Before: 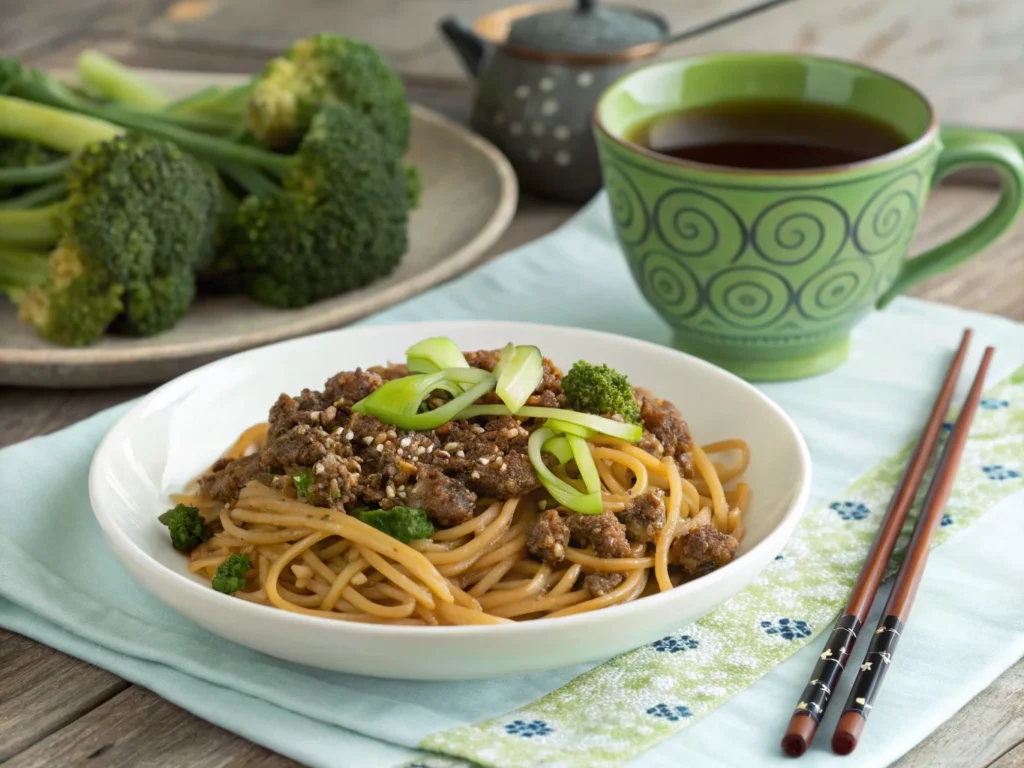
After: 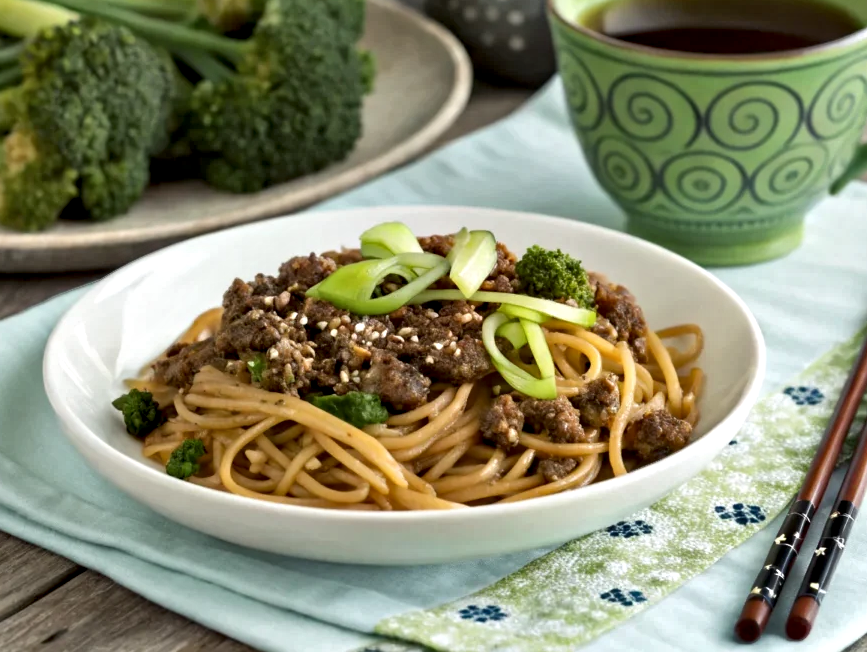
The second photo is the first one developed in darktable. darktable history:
crop and rotate: left 4.573%, top 15.07%, right 10.675%
contrast equalizer: octaves 7, y [[0.545, 0.572, 0.59, 0.59, 0.571, 0.545], [0.5 ×6], [0.5 ×6], [0 ×6], [0 ×6]]
shadows and highlights: soften with gaussian
